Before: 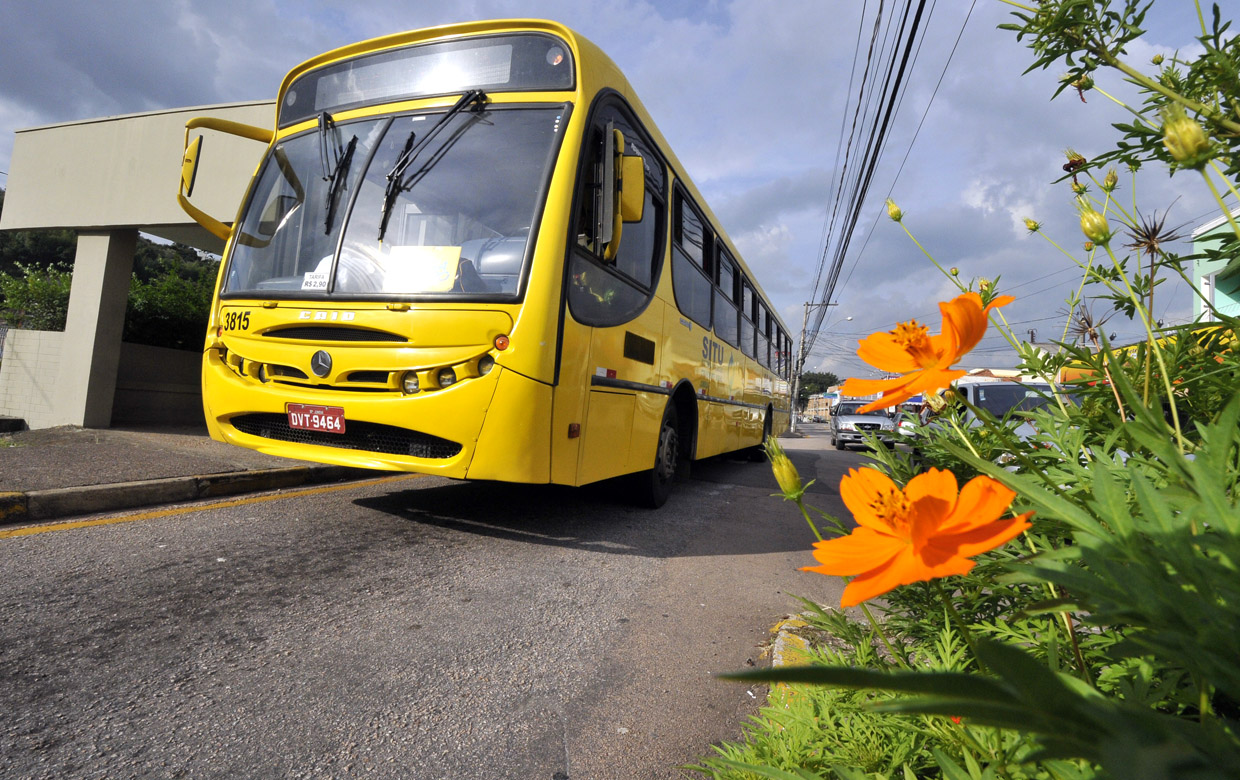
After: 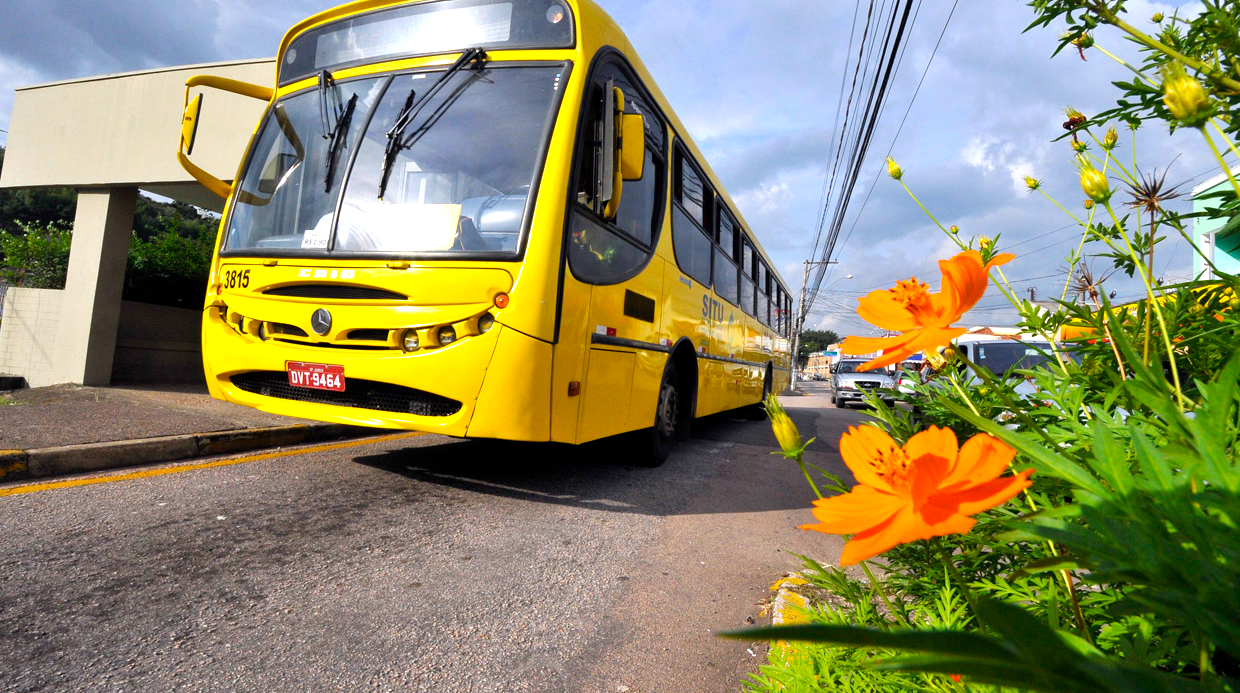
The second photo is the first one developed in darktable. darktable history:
crop and rotate: top 5.508%, bottom 5.56%
exposure: compensate highlight preservation false
color balance rgb: perceptual saturation grading › global saturation 17.705%, perceptual brilliance grading › global brilliance 12.831%
